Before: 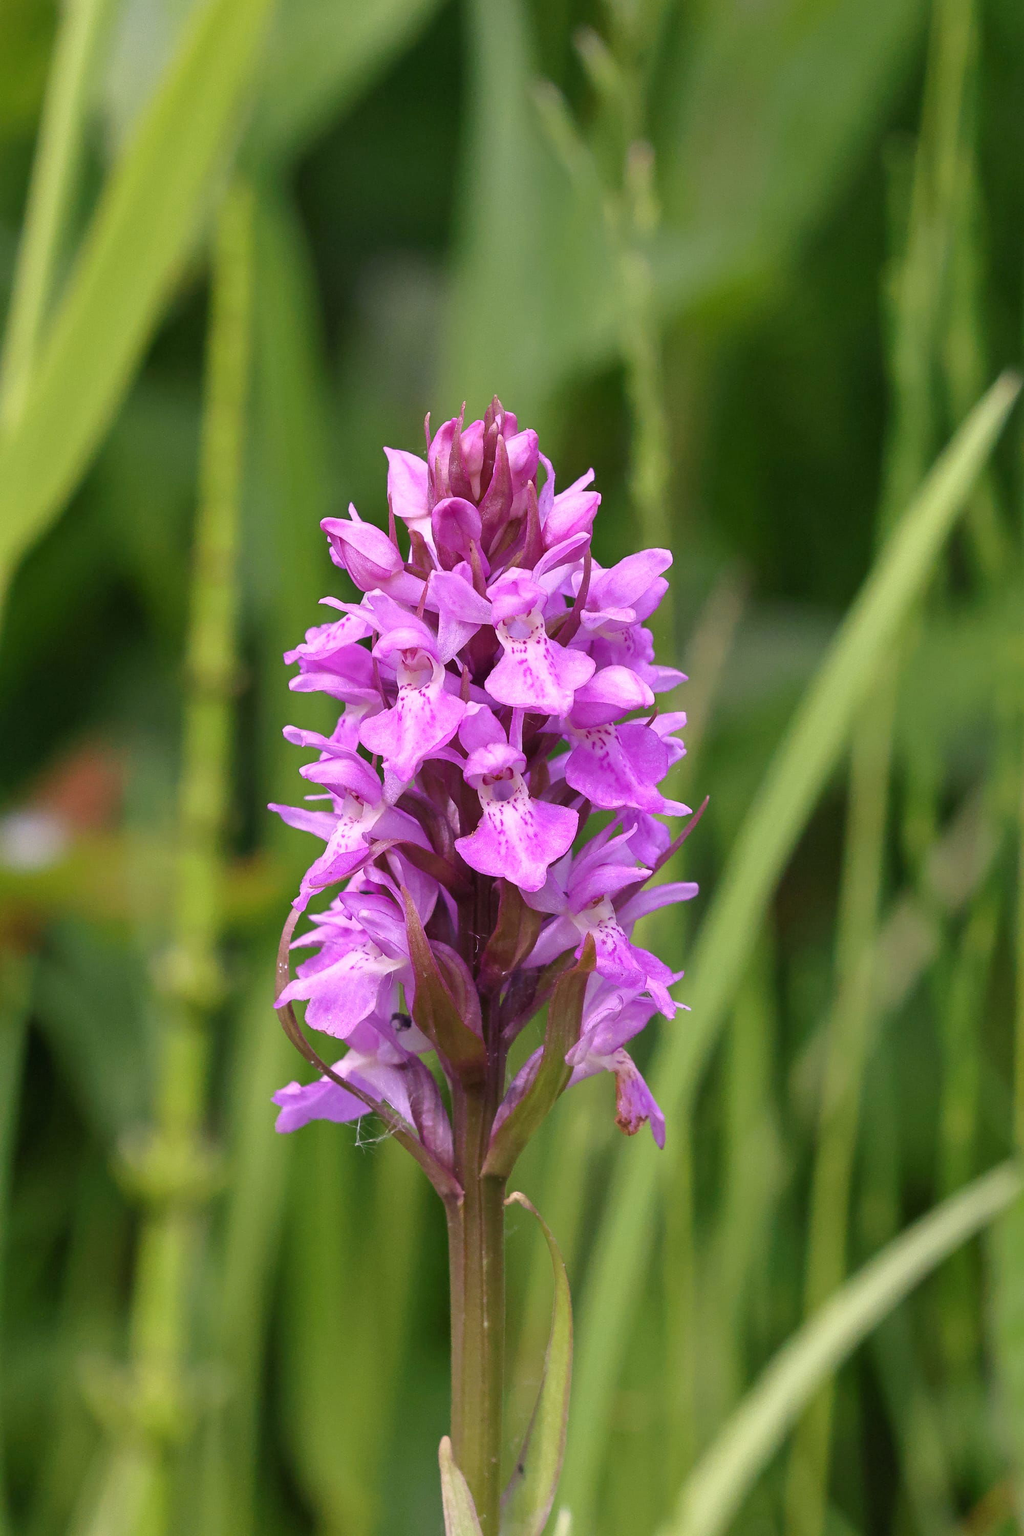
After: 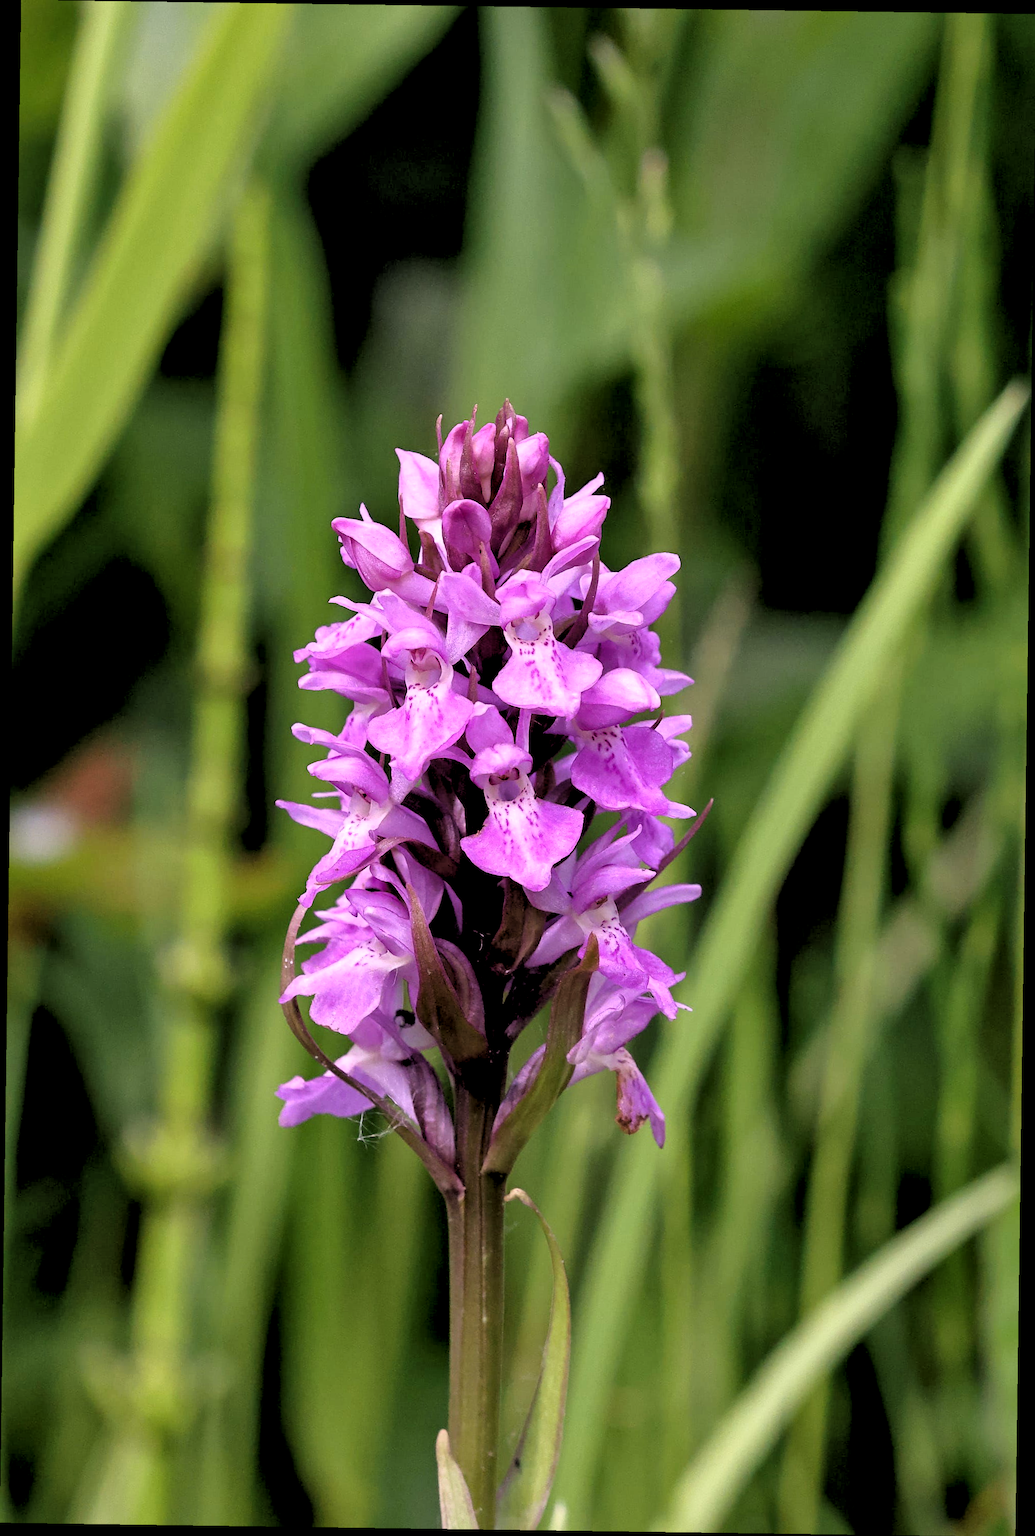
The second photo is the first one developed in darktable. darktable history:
rgb levels: levels [[0.034, 0.472, 0.904], [0, 0.5, 1], [0, 0.5, 1]]
rotate and perspective: rotation 0.8°, automatic cropping off
local contrast: mode bilateral grid, contrast 20, coarseness 50, detail 120%, midtone range 0.2
